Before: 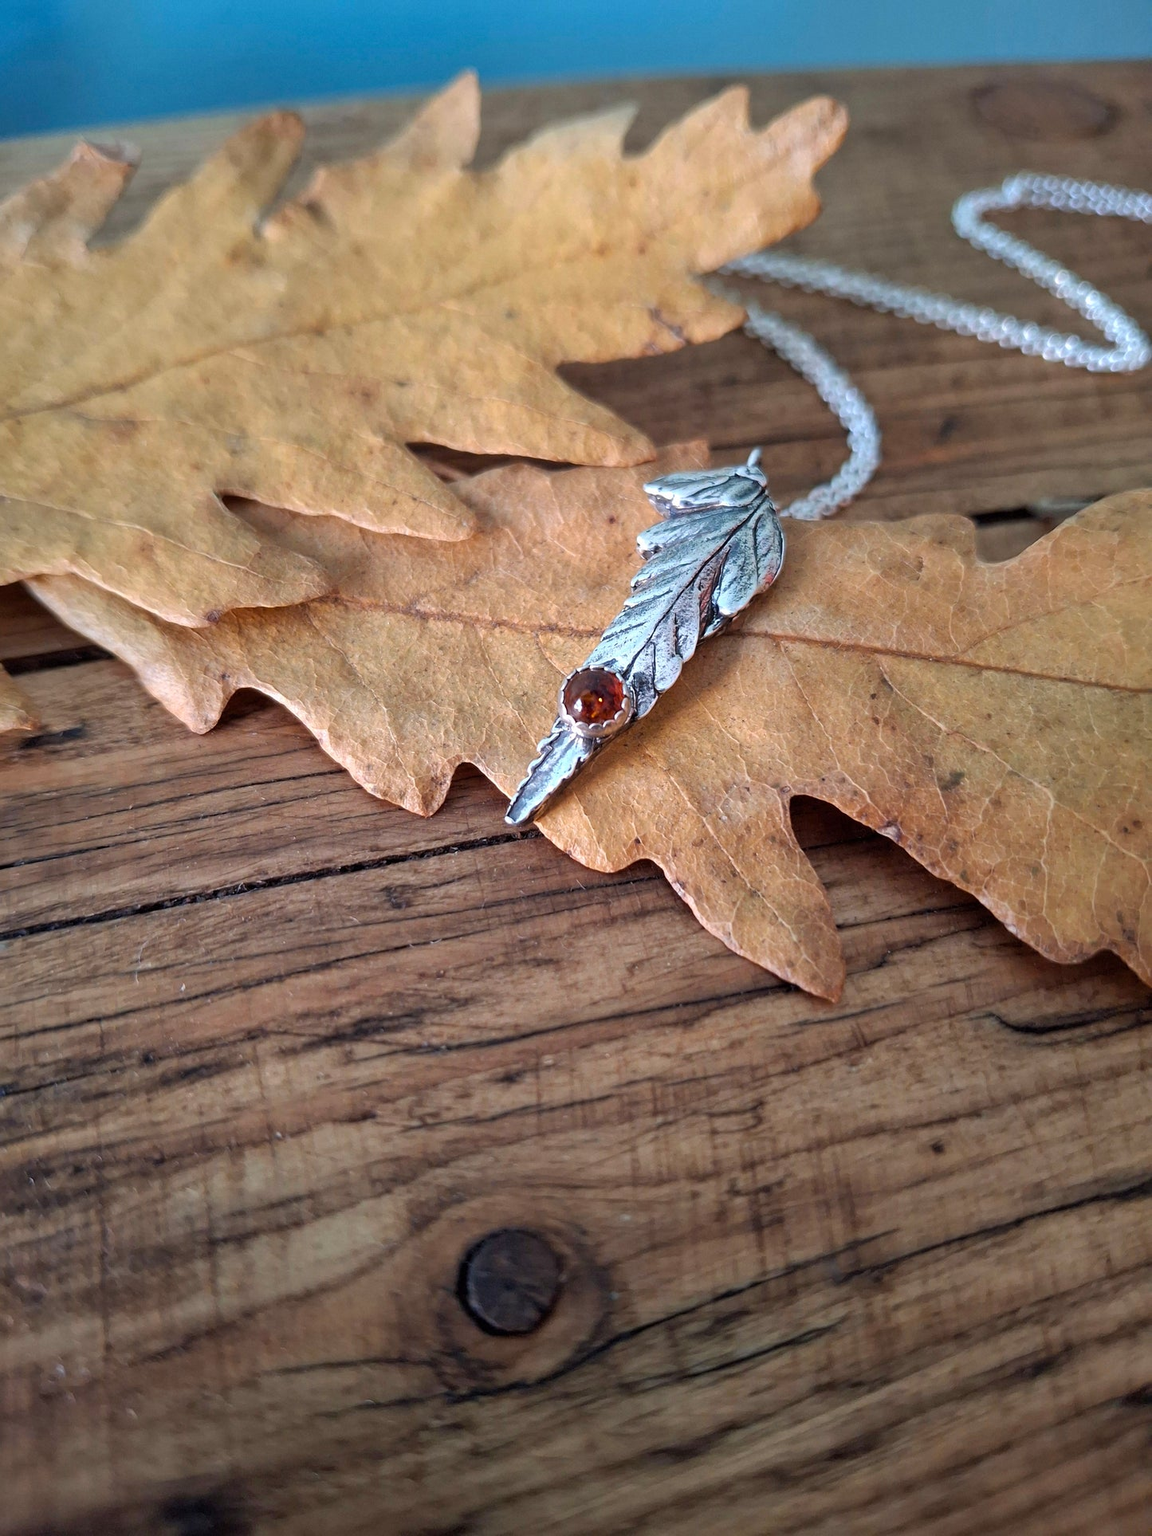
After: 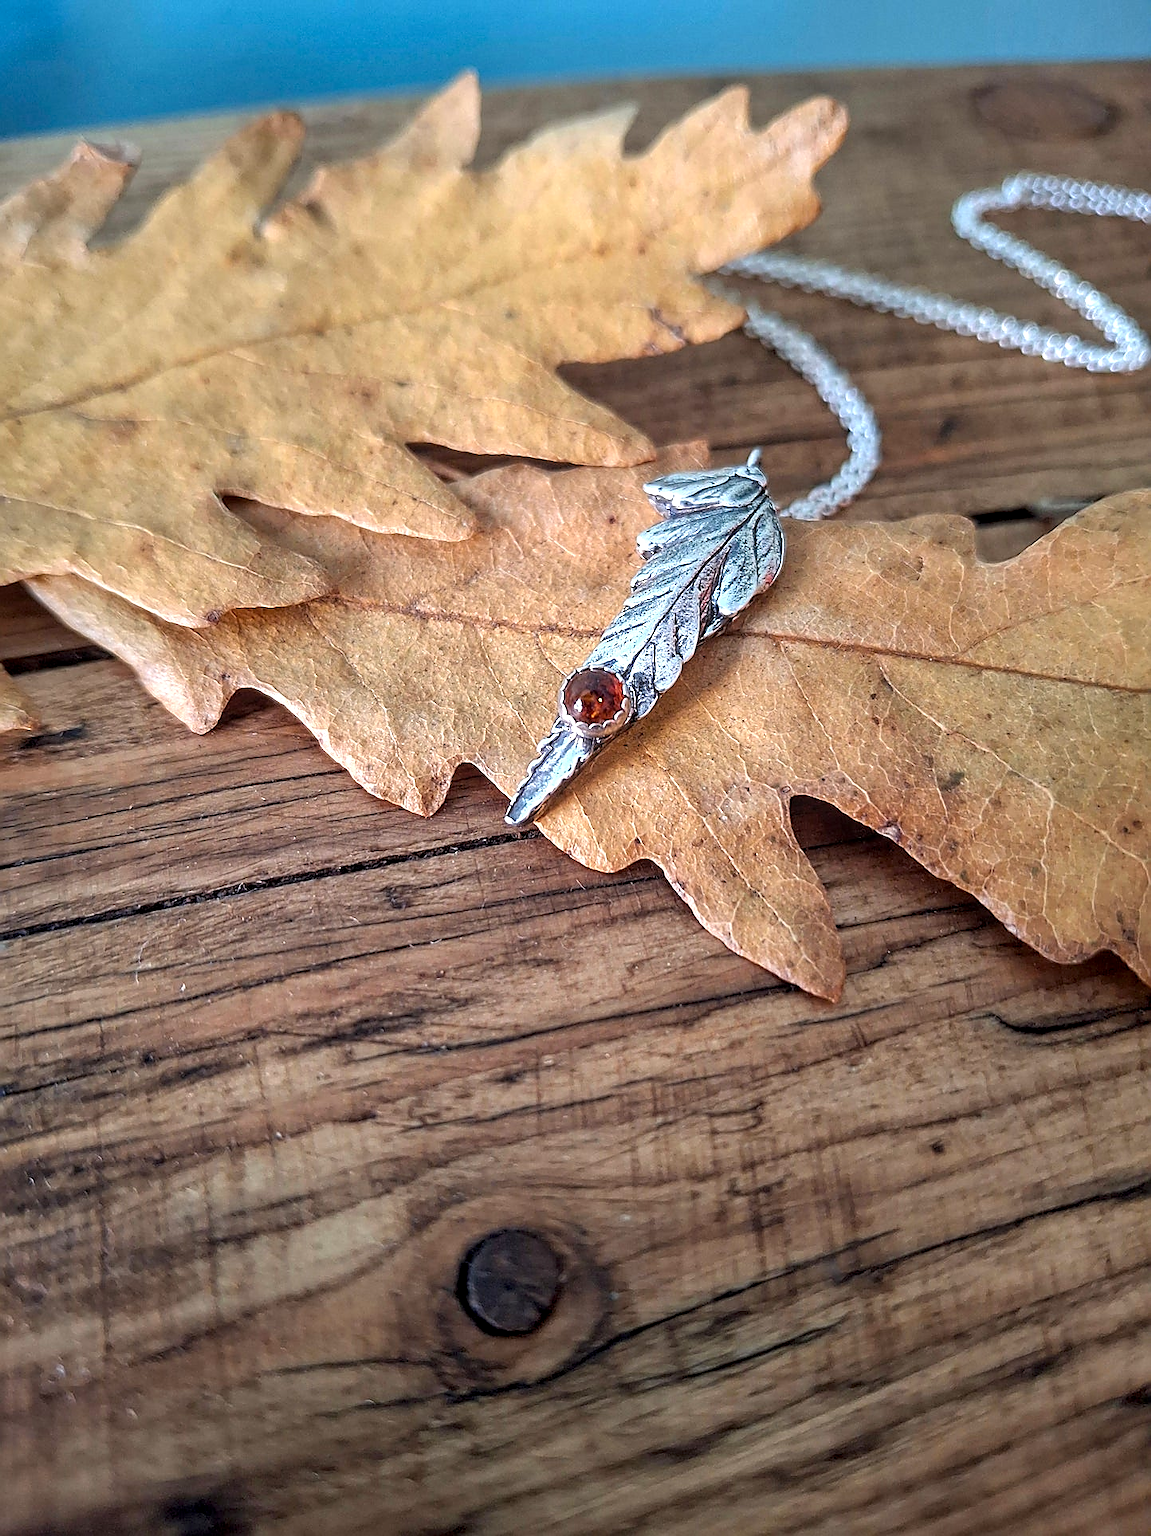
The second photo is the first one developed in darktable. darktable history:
sharpen: radius 1.4, amount 1.25, threshold 0.7
local contrast: on, module defaults
exposure: exposure 0.3 EV, compensate highlight preservation false
